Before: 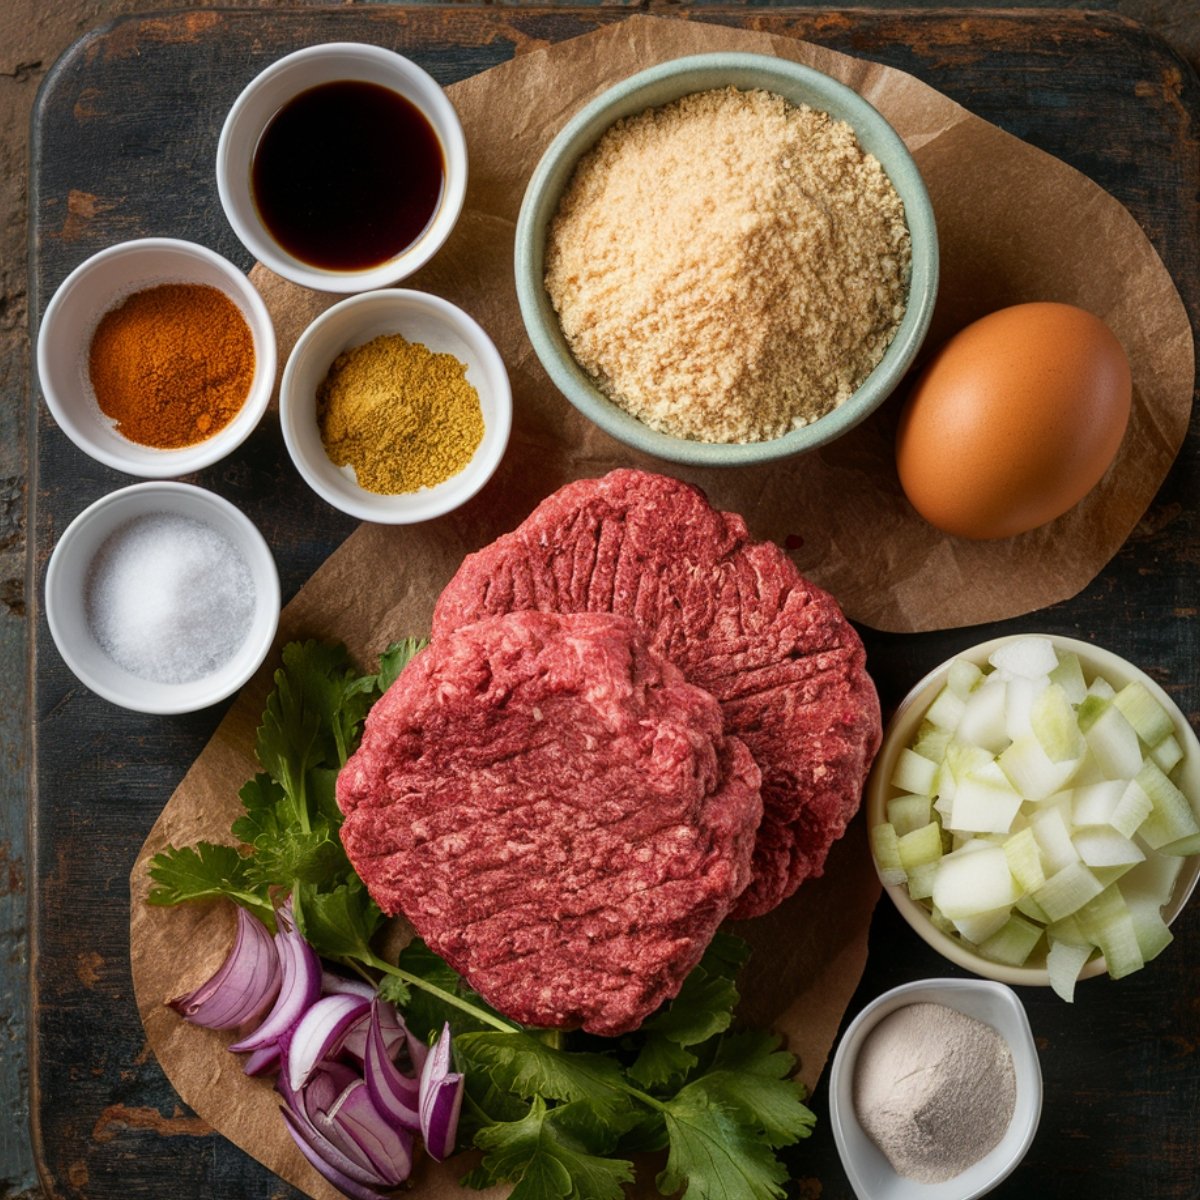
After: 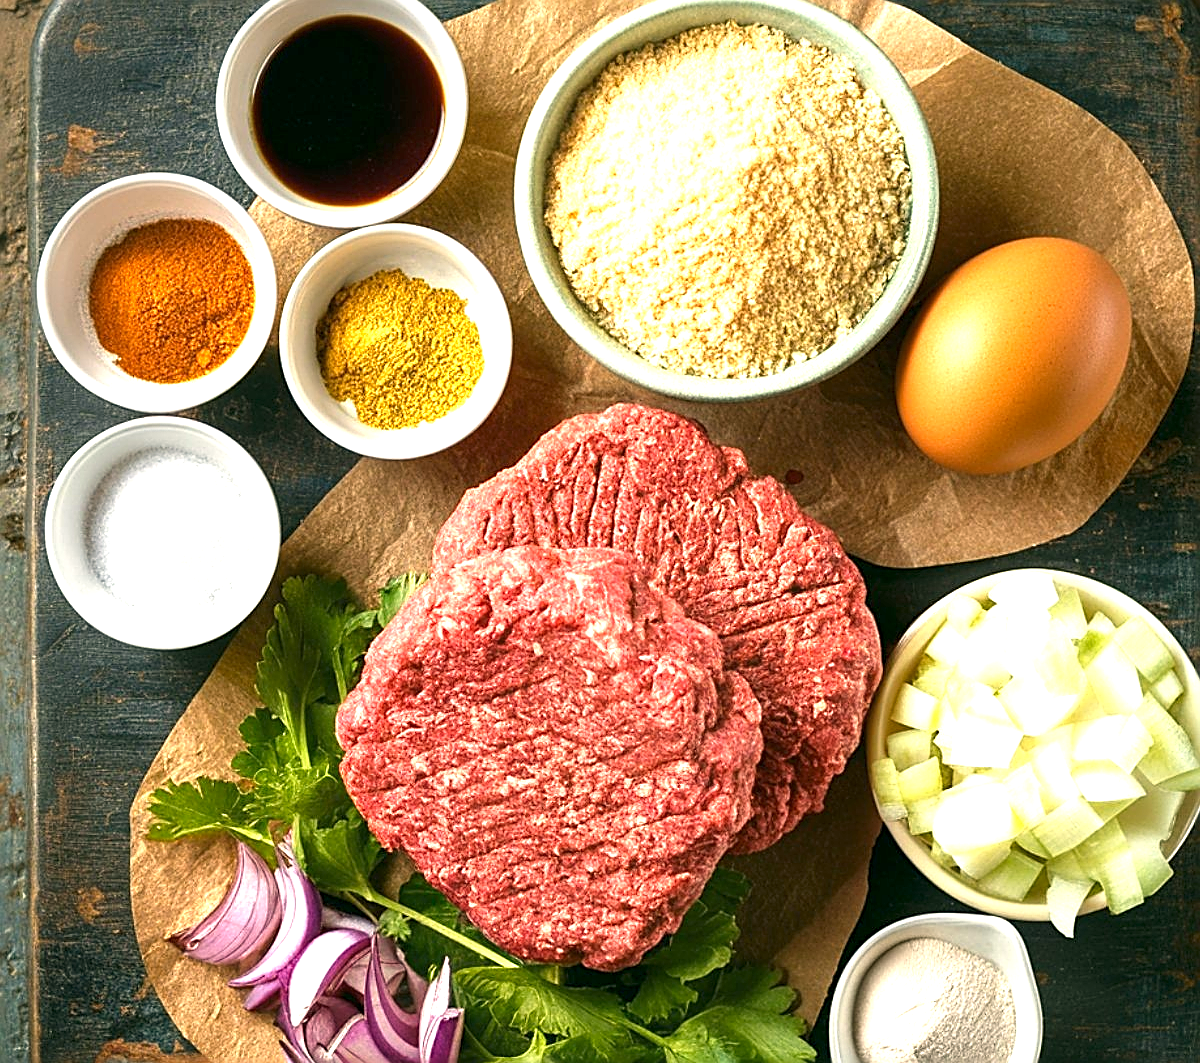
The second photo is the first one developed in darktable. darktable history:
color correction: highlights a* -0.565, highlights b* 9.11, shadows a* -9, shadows b* 0.793
sharpen: amount 0.902
crop and rotate: top 5.434%, bottom 5.945%
exposure: black level correction 0, exposure 1.516 EV, compensate highlight preservation false
